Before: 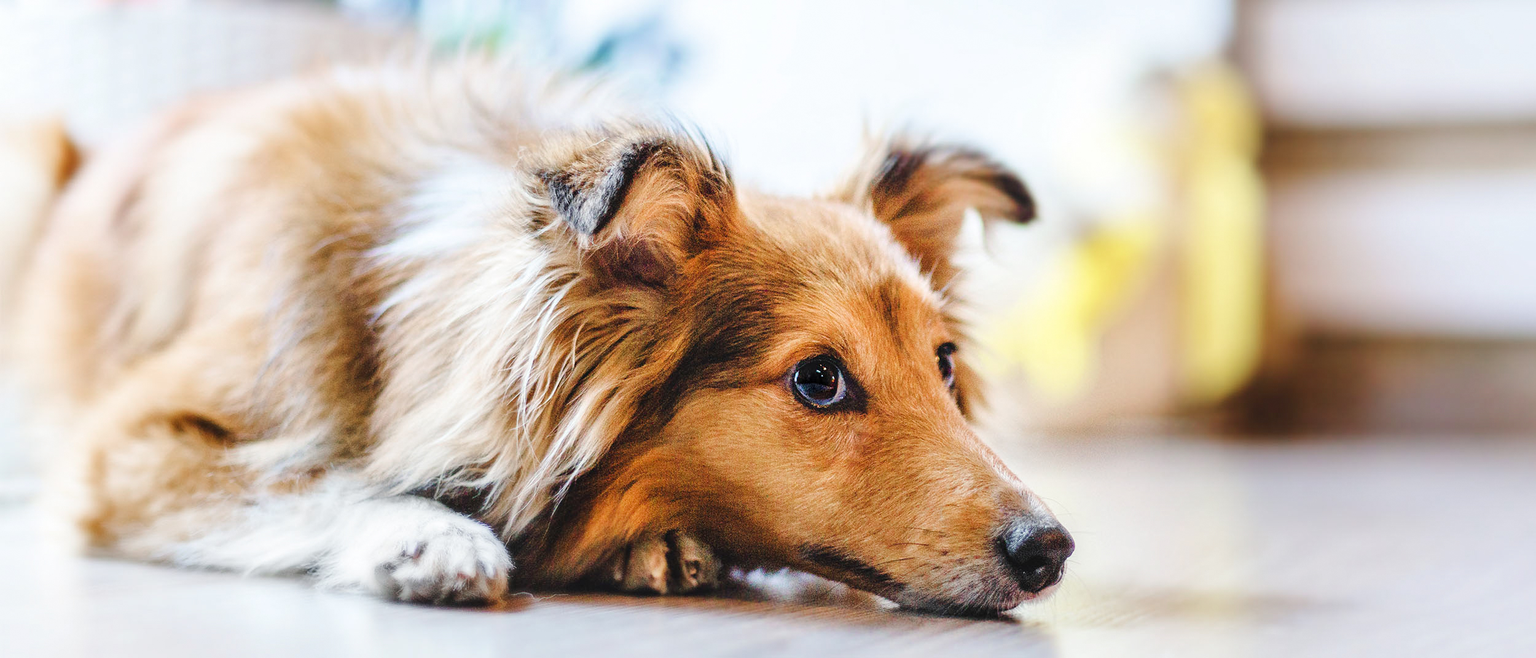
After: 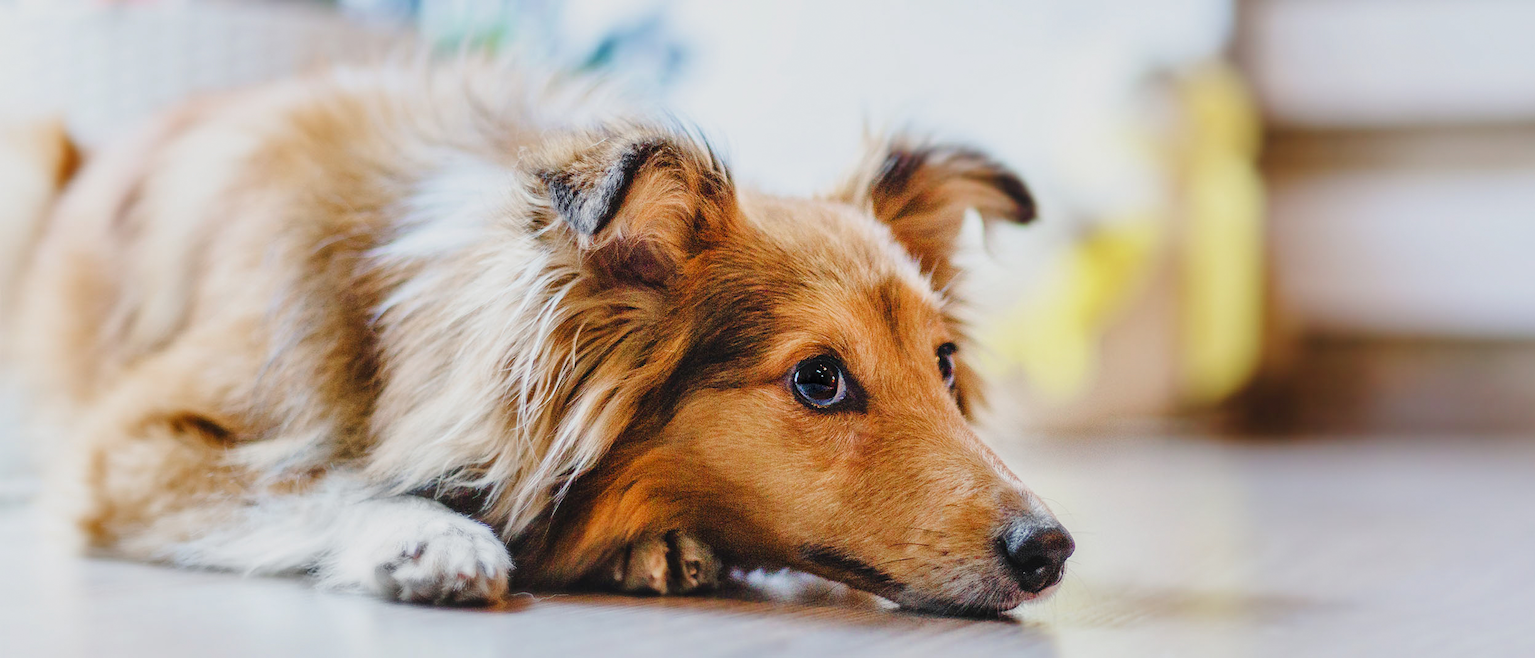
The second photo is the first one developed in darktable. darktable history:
shadows and highlights: radius 120.67, shadows 21.77, white point adjustment -9.63, highlights -12.87, soften with gaussian
